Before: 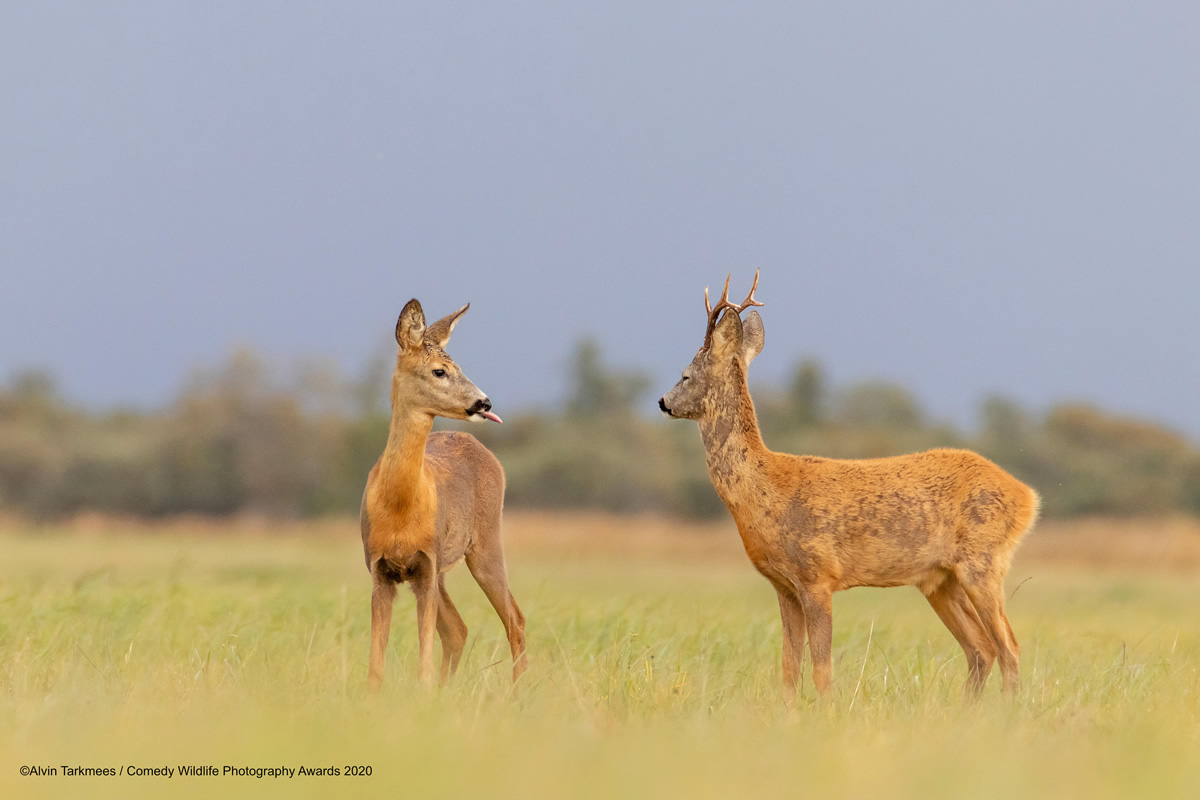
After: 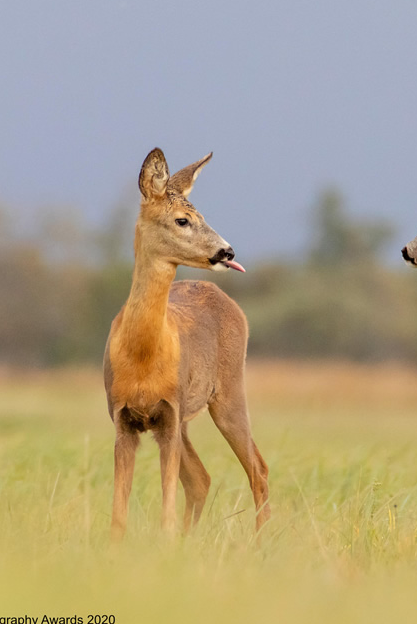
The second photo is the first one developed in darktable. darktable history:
crop and rotate: left 21.453%, top 18.925%, right 43.784%, bottom 2.969%
